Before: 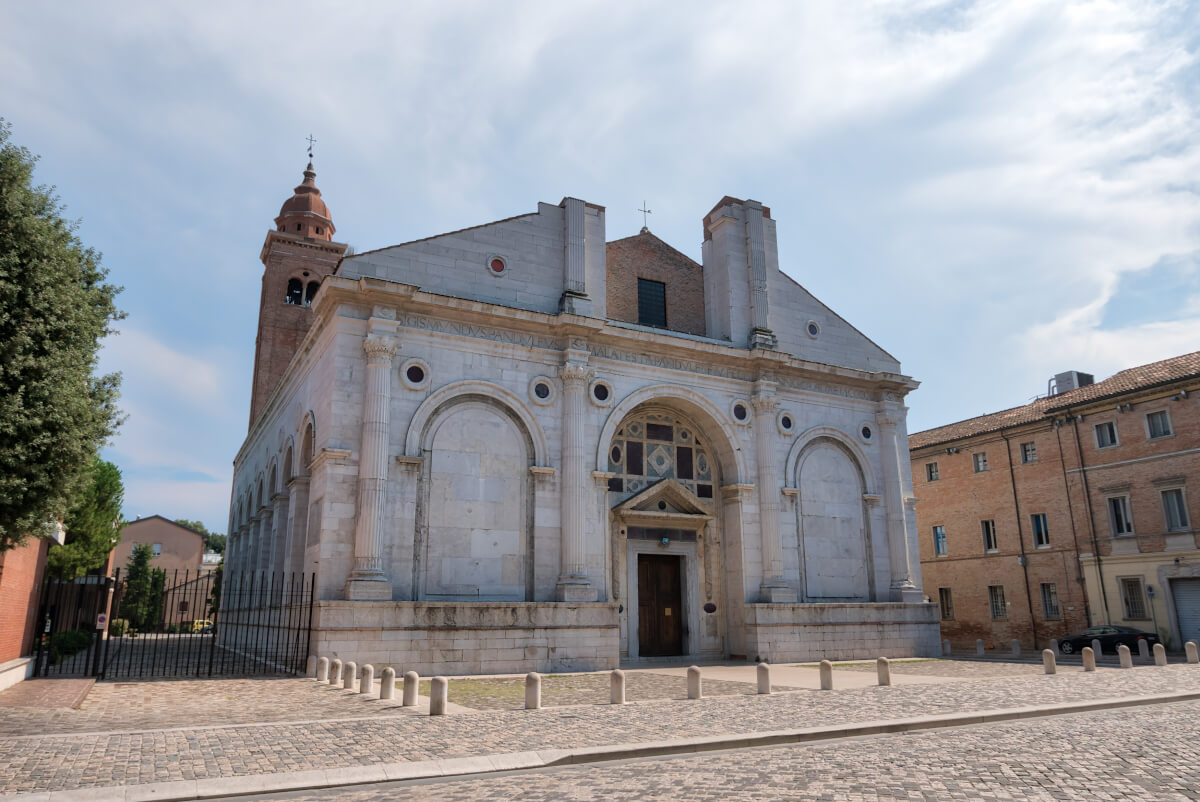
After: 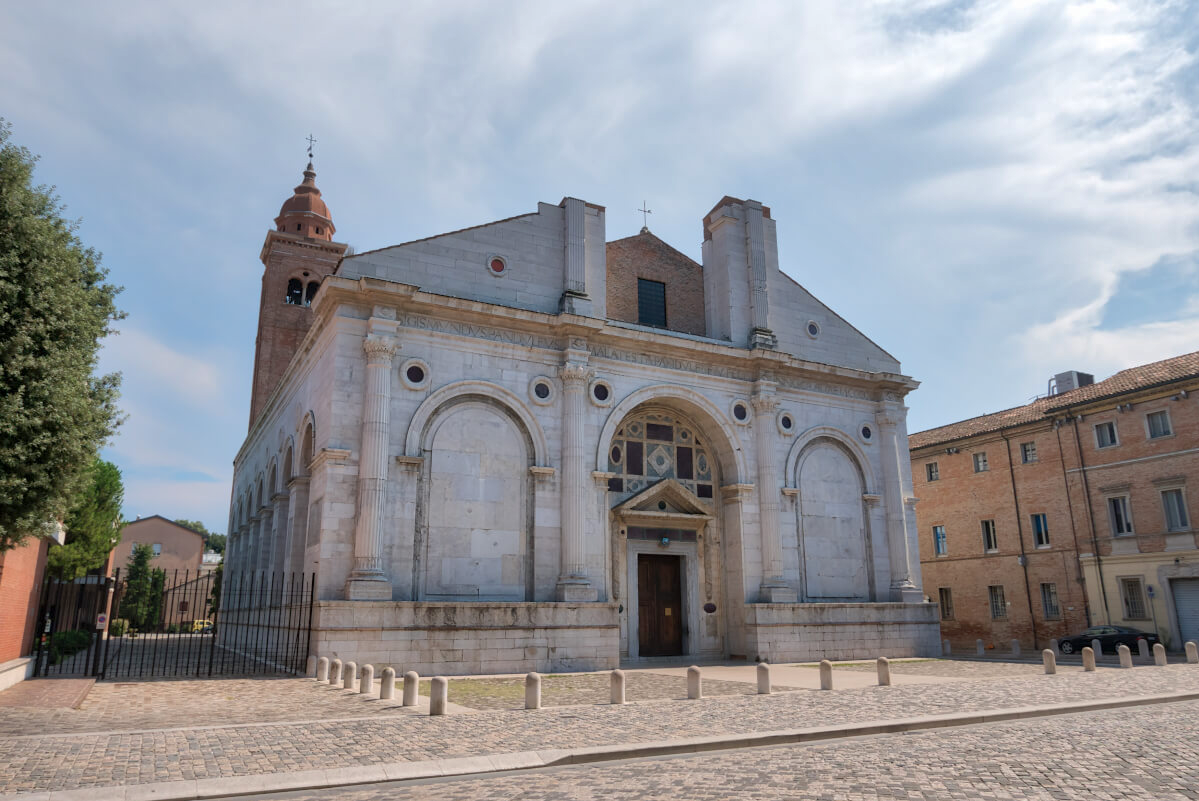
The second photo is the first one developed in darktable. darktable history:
contrast brightness saturation: contrast 0.1, brightness 0.02, saturation 0.02
shadows and highlights: on, module defaults
